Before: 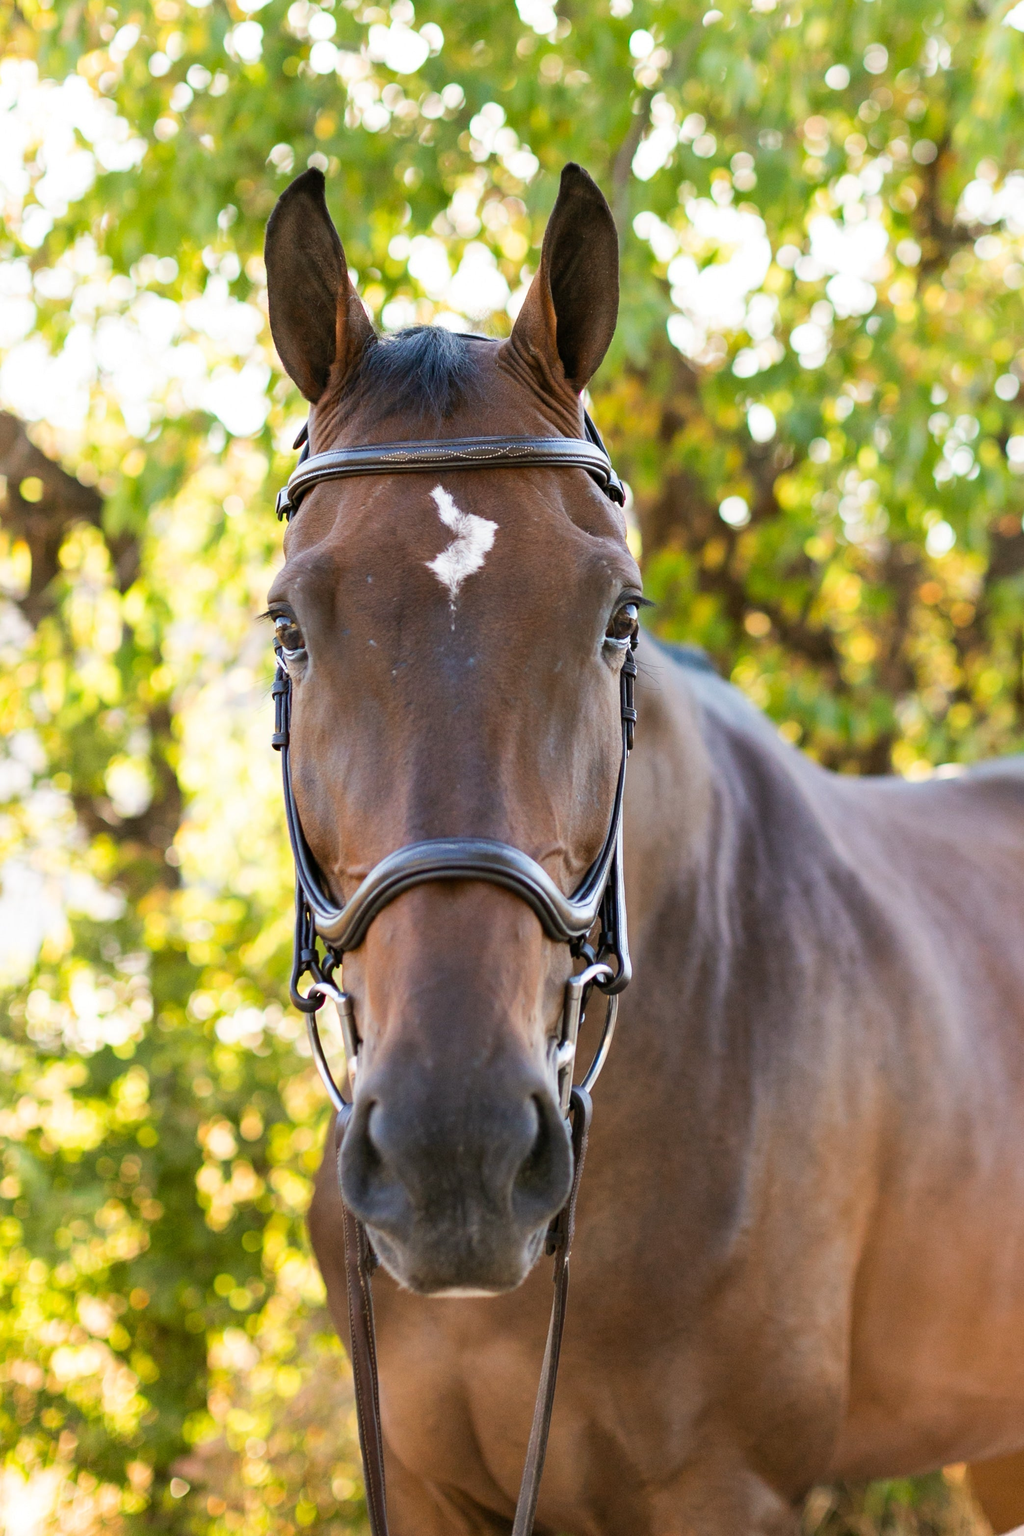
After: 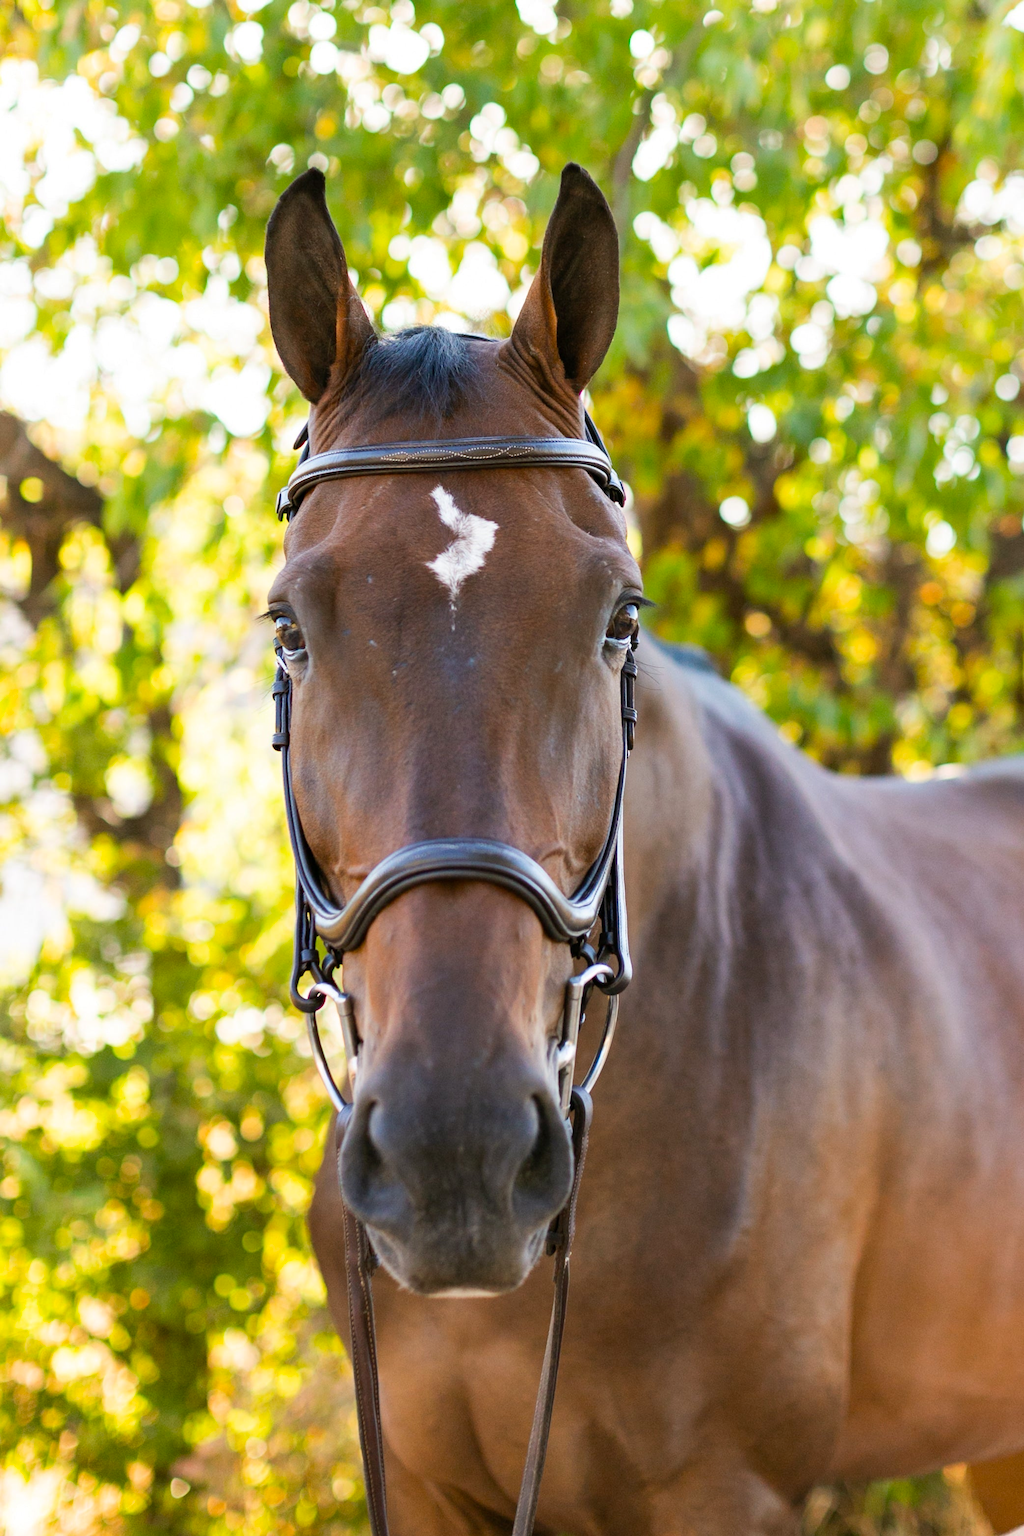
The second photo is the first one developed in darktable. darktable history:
levels: mode automatic
color balance: output saturation 110%
